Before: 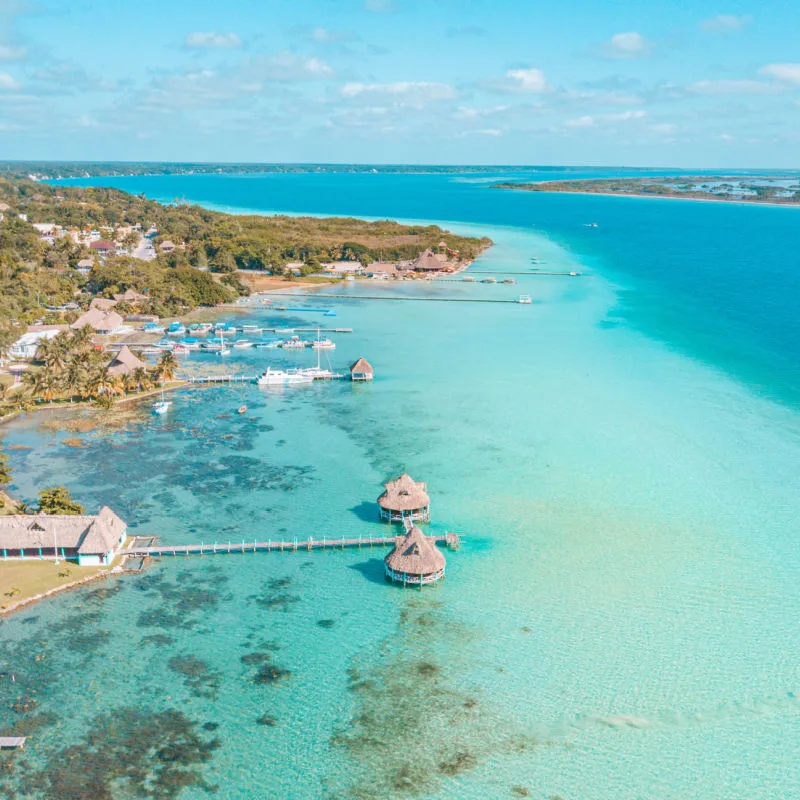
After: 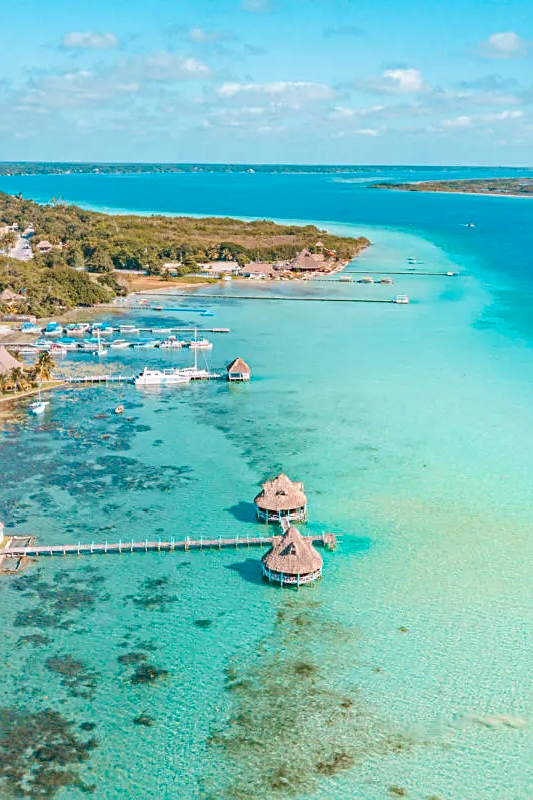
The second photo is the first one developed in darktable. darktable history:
haze removal: strength 0.29, distance 0.25, compatibility mode true, adaptive false
sharpen: on, module defaults
crop: left 15.419%, right 17.914%
